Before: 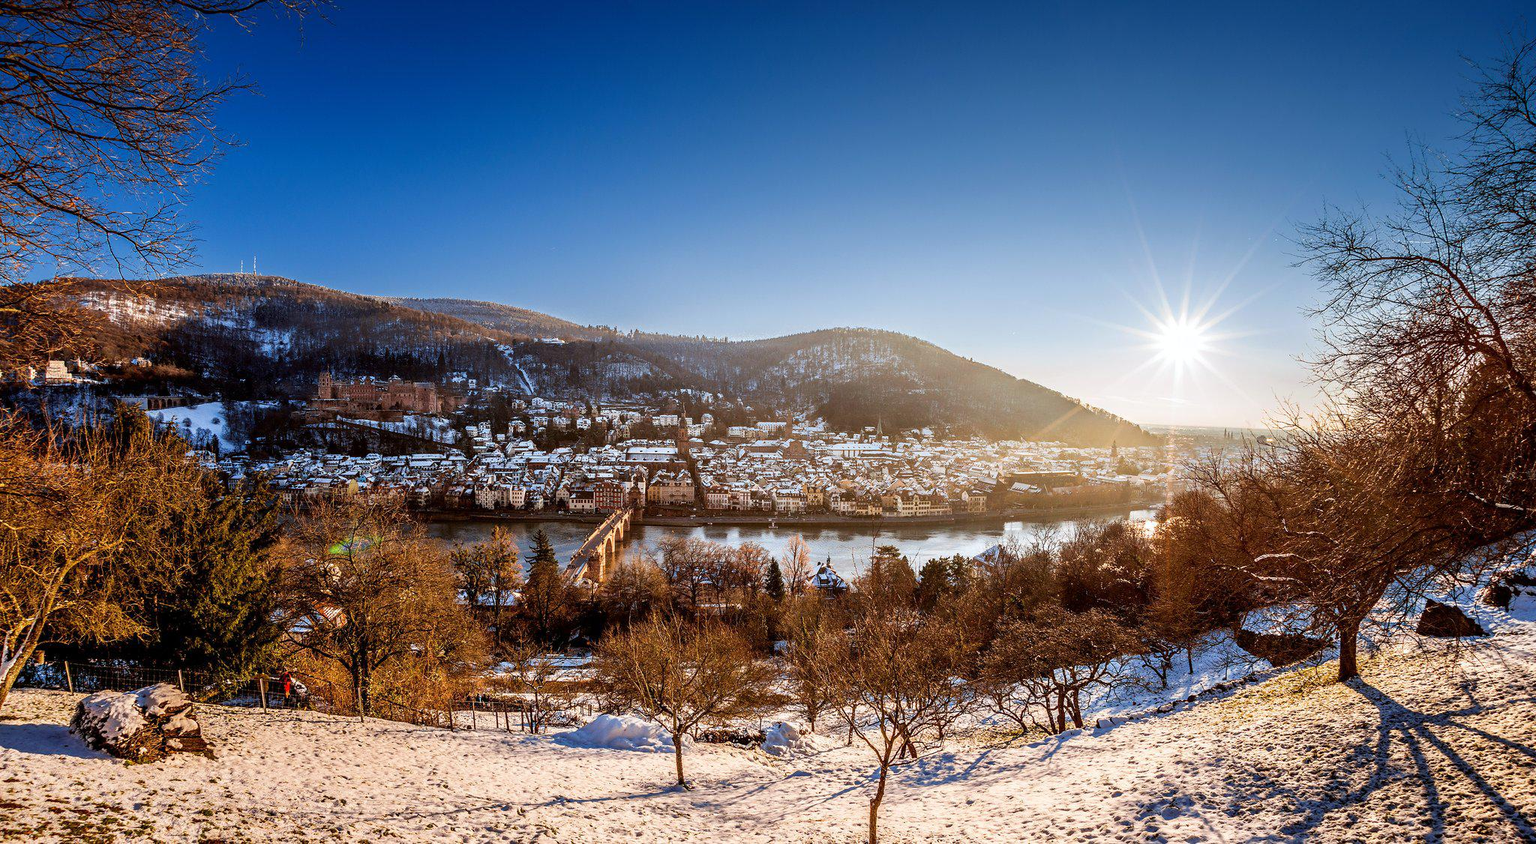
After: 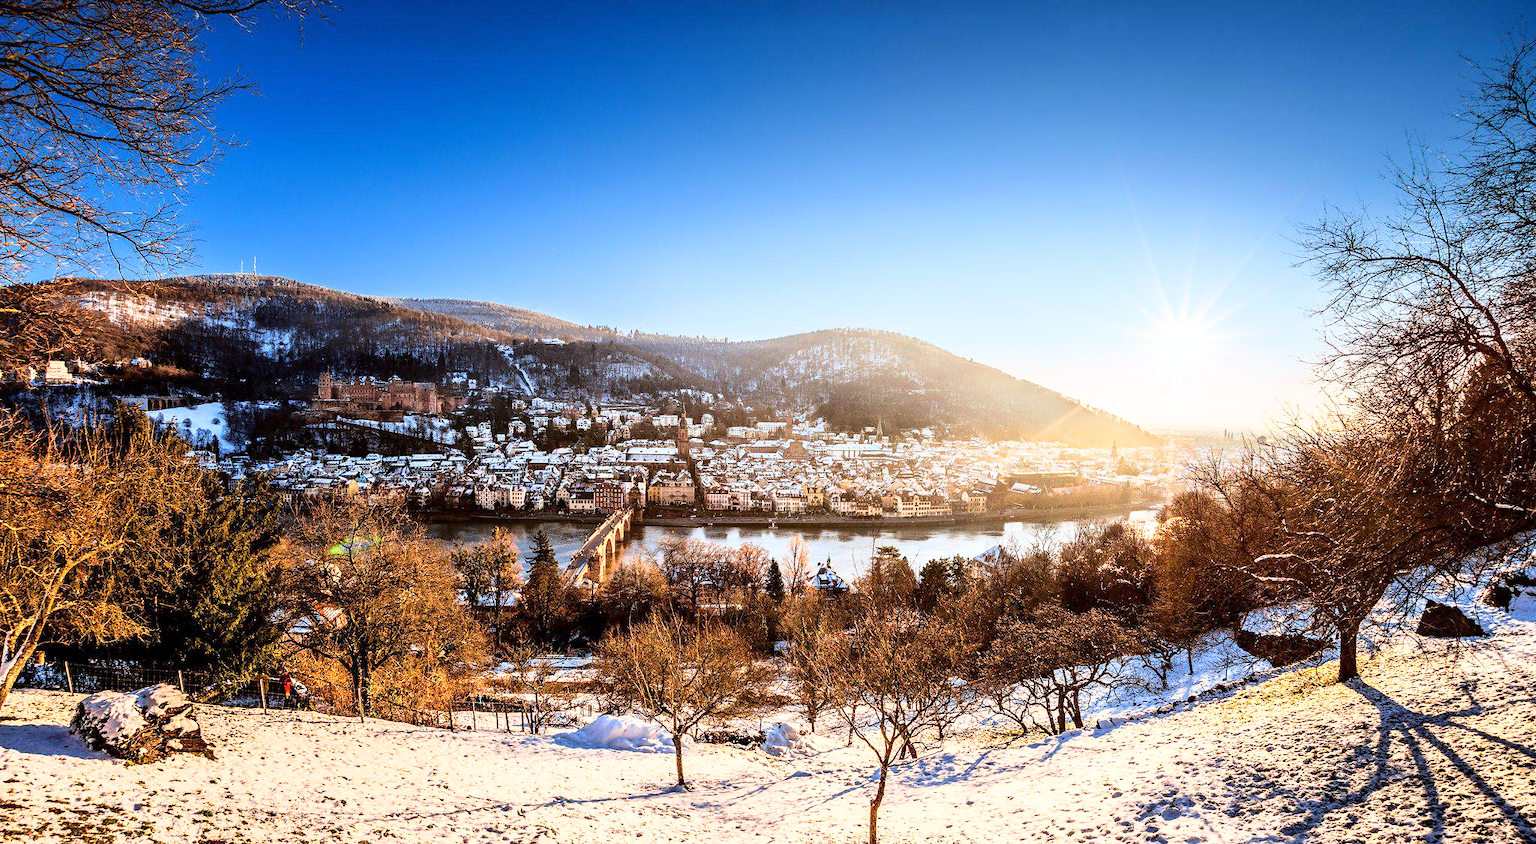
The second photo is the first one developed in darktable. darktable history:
exposure: compensate highlight preservation false
base curve: curves: ch0 [(0, 0) (0.028, 0.03) (0.121, 0.232) (0.46, 0.748) (0.859, 0.968) (1, 1)], preserve colors average RGB
shadows and highlights: shadows 1.44, highlights 39.77
